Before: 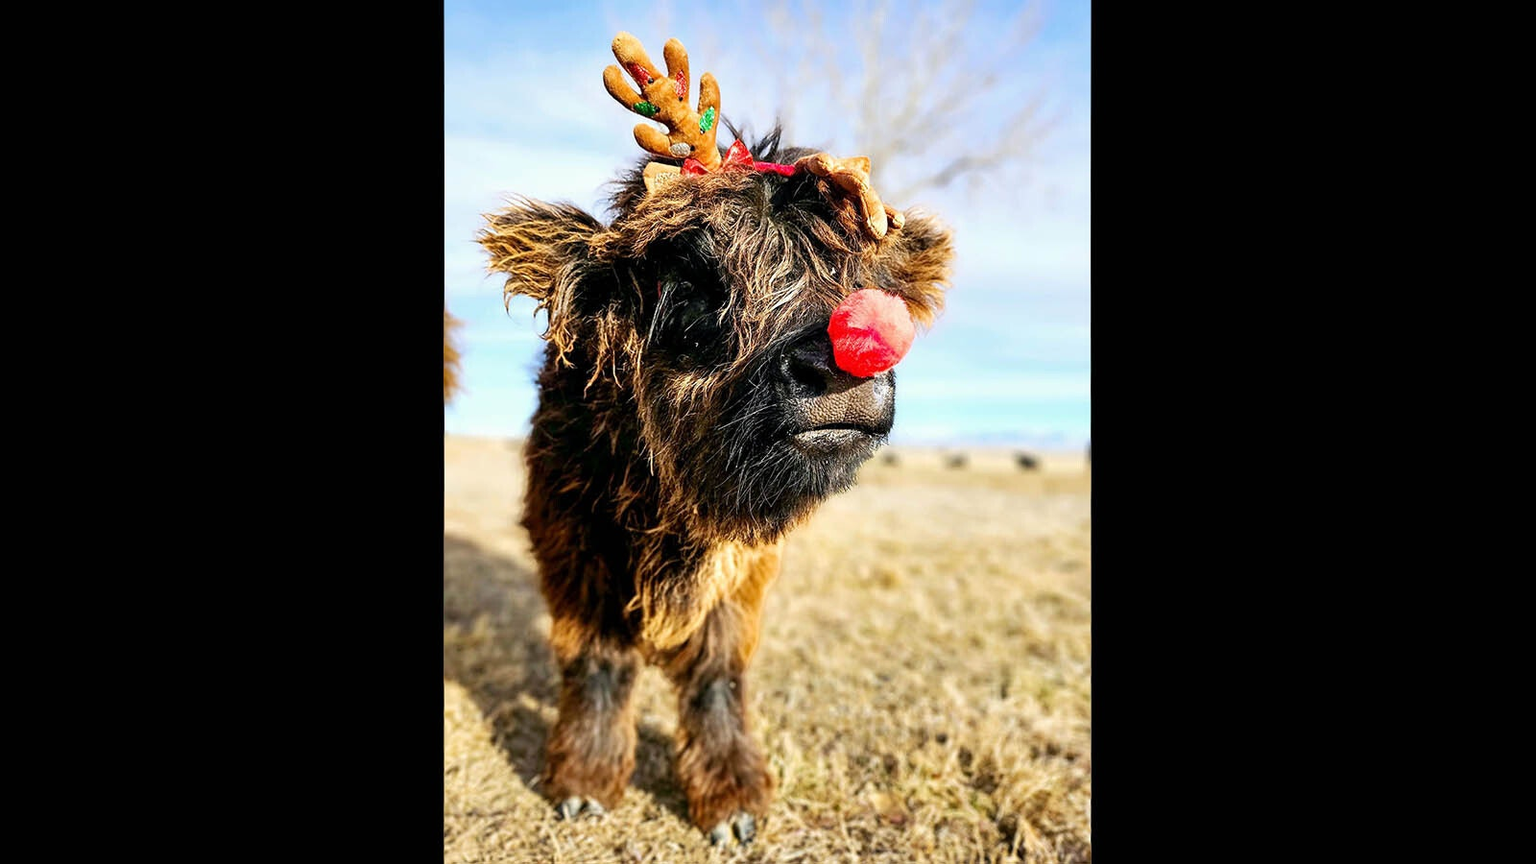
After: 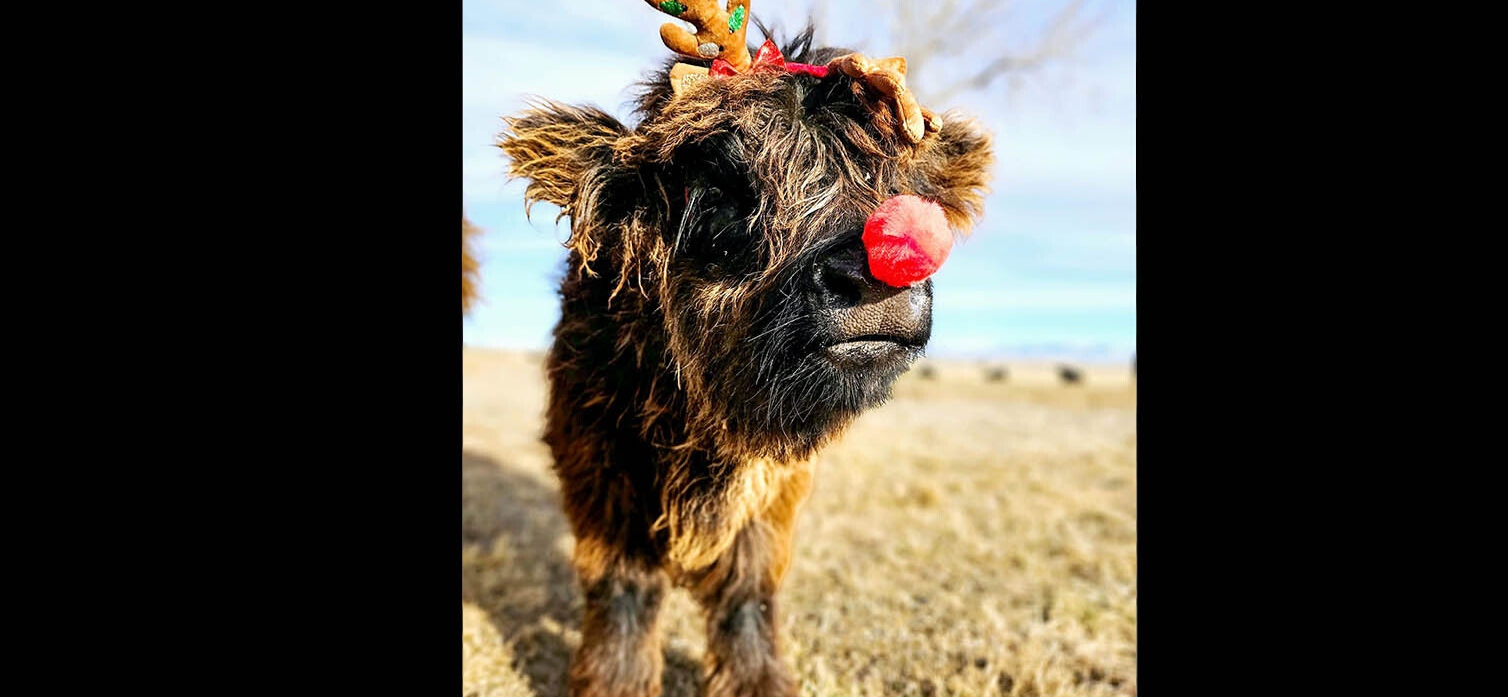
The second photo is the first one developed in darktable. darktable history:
crop and rotate: angle 0.026°, top 11.85%, right 5.651%, bottom 10.637%
